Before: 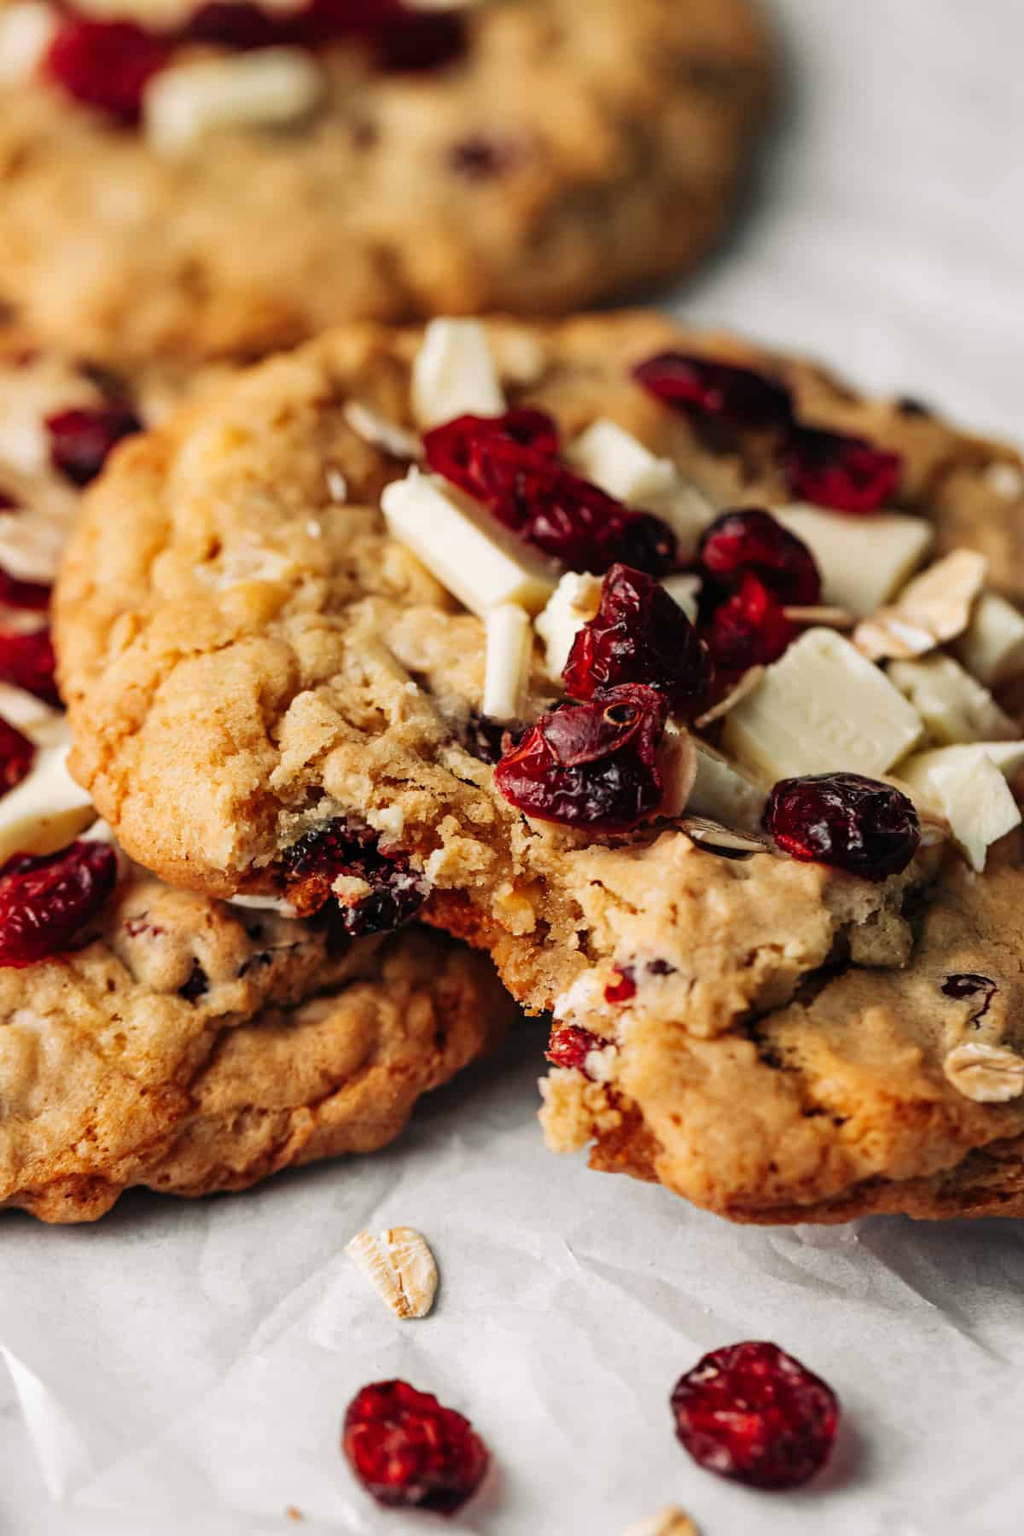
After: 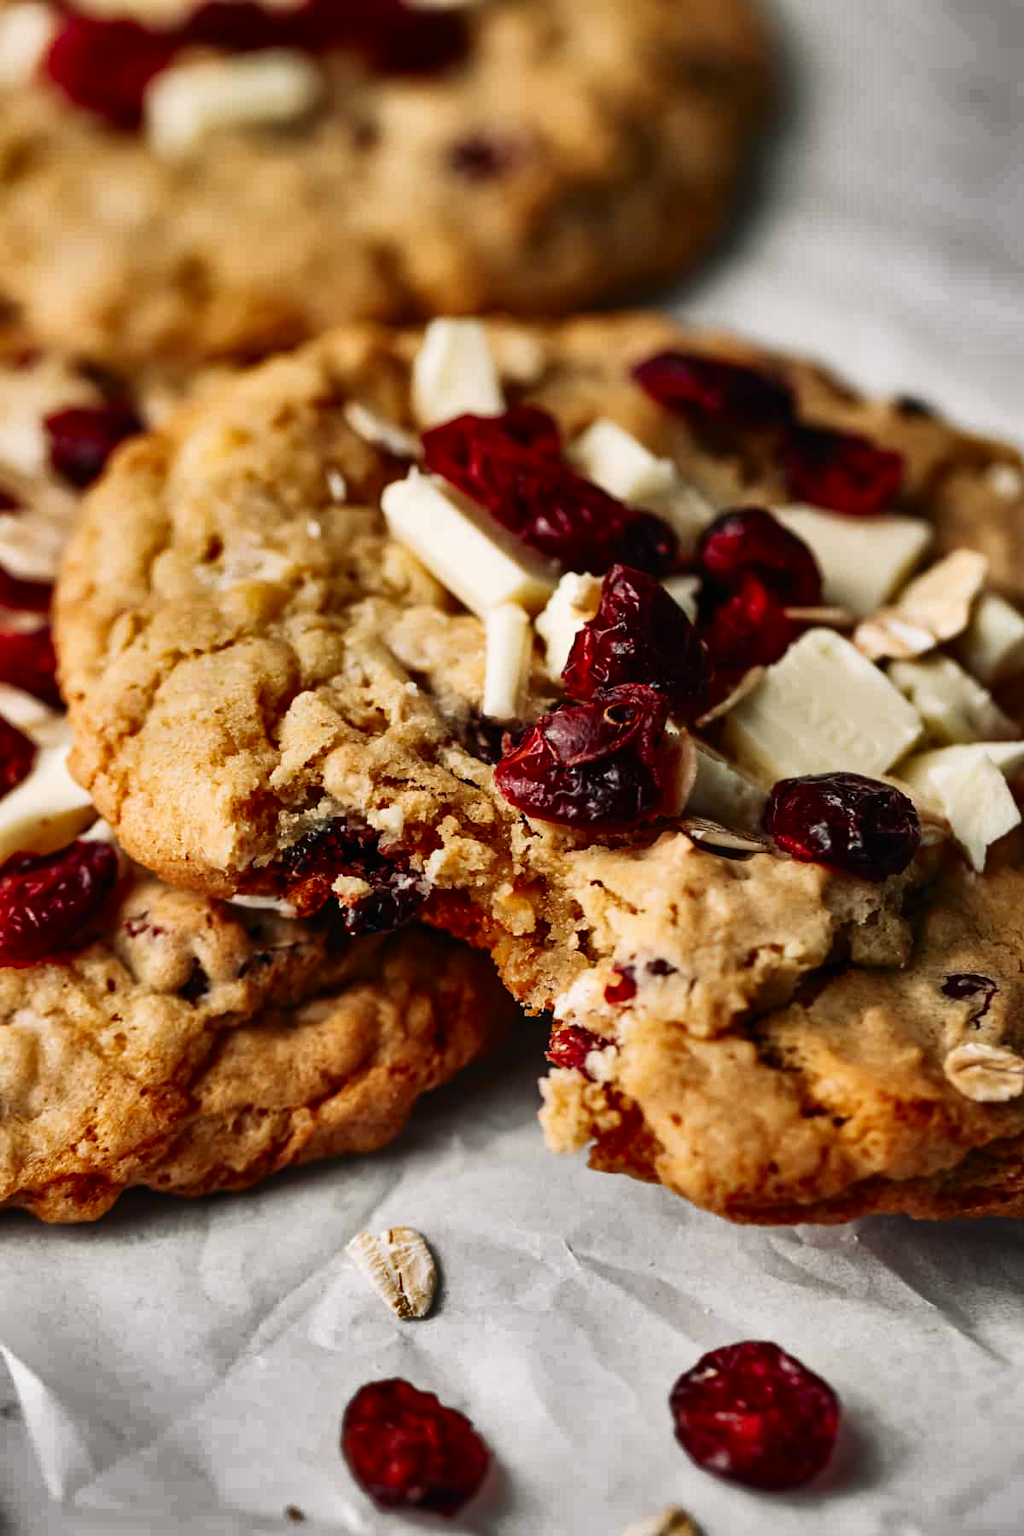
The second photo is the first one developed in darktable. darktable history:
tone curve: curves: ch0 [(0, 0) (0.003, 0.004) (0.011, 0.009) (0.025, 0.017) (0.044, 0.029) (0.069, 0.04) (0.1, 0.051) (0.136, 0.07) (0.177, 0.095) (0.224, 0.131) (0.277, 0.179) (0.335, 0.237) (0.399, 0.302) (0.468, 0.386) (0.543, 0.471) (0.623, 0.576) (0.709, 0.699) (0.801, 0.817) (0.898, 0.917) (1, 1)], color space Lab, independent channels, preserve colors none
shadows and highlights: shadows 18.97, highlights -84.99, highlights color adjustment 0.609%, soften with gaussian
